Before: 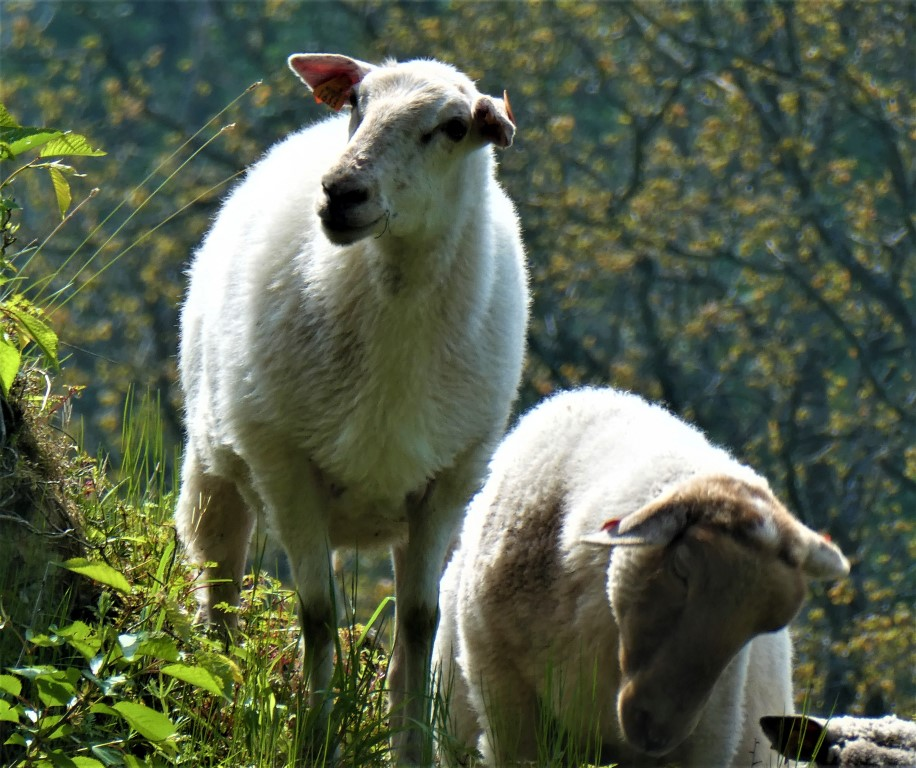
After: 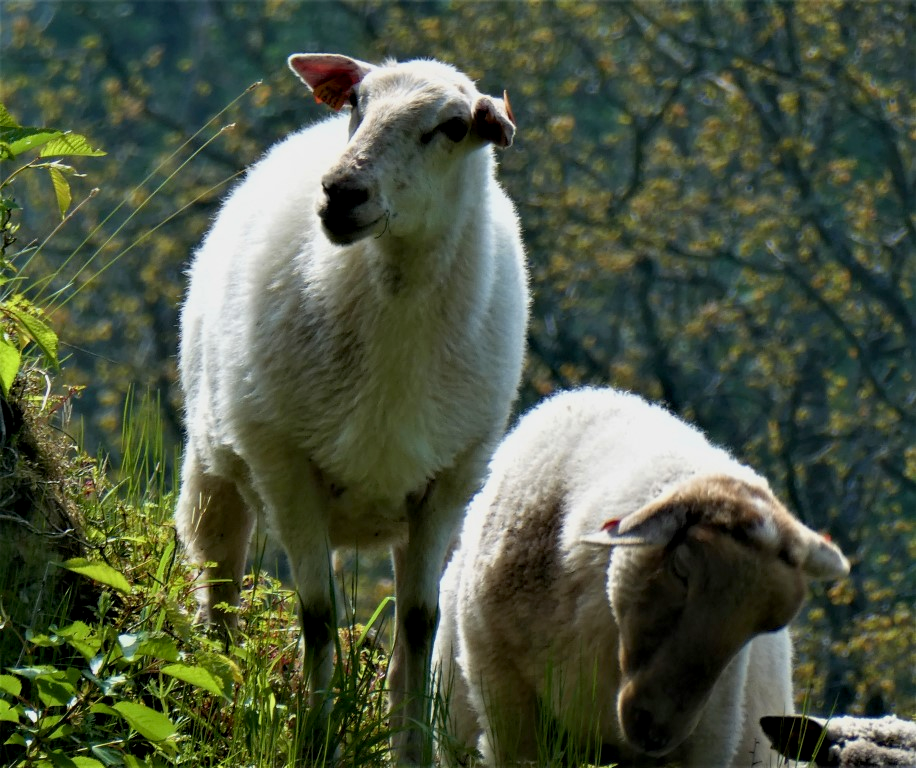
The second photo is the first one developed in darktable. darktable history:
exposure: black level correction 0.006, exposure -0.225 EV, compensate highlight preservation false
